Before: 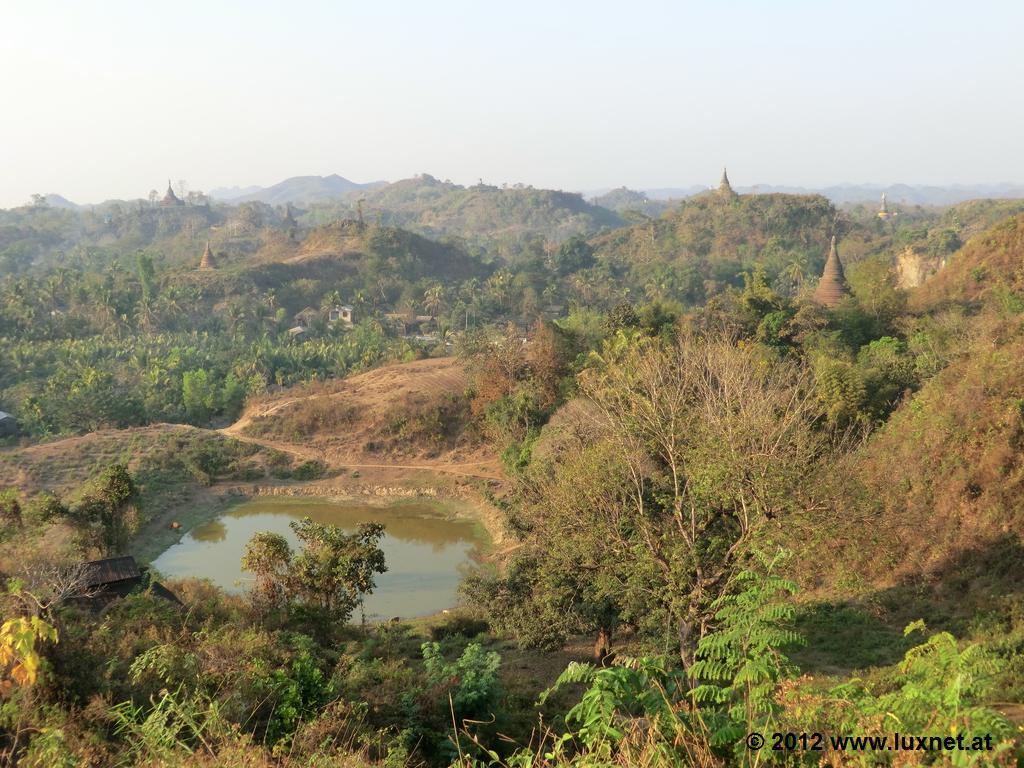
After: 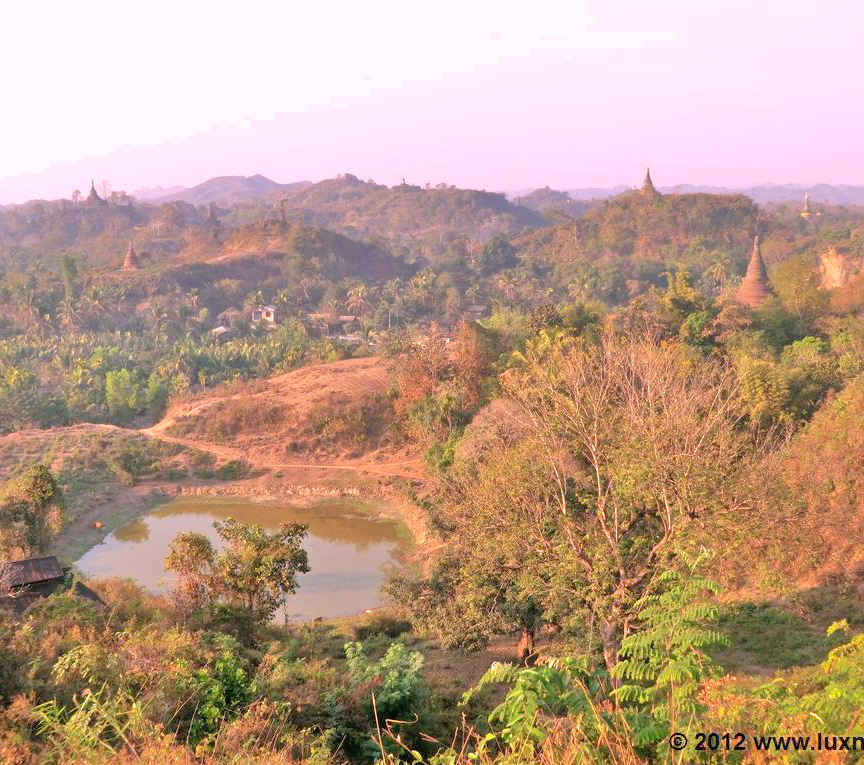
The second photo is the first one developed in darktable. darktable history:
crop: left 7.598%, right 7.873%
tone equalizer: -7 EV 0.15 EV, -6 EV 0.6 EV, -5 EV 1.15 EV, -4 EV 1.33 EV, -3 EV 1.15 EV, -2 EV 0.6 EV, -1 EV 0.15 EV, mask exposure compensation -0.5 EV
white balance: red 1.188, blue 1.11
shadows and highlights: on, module defaults
